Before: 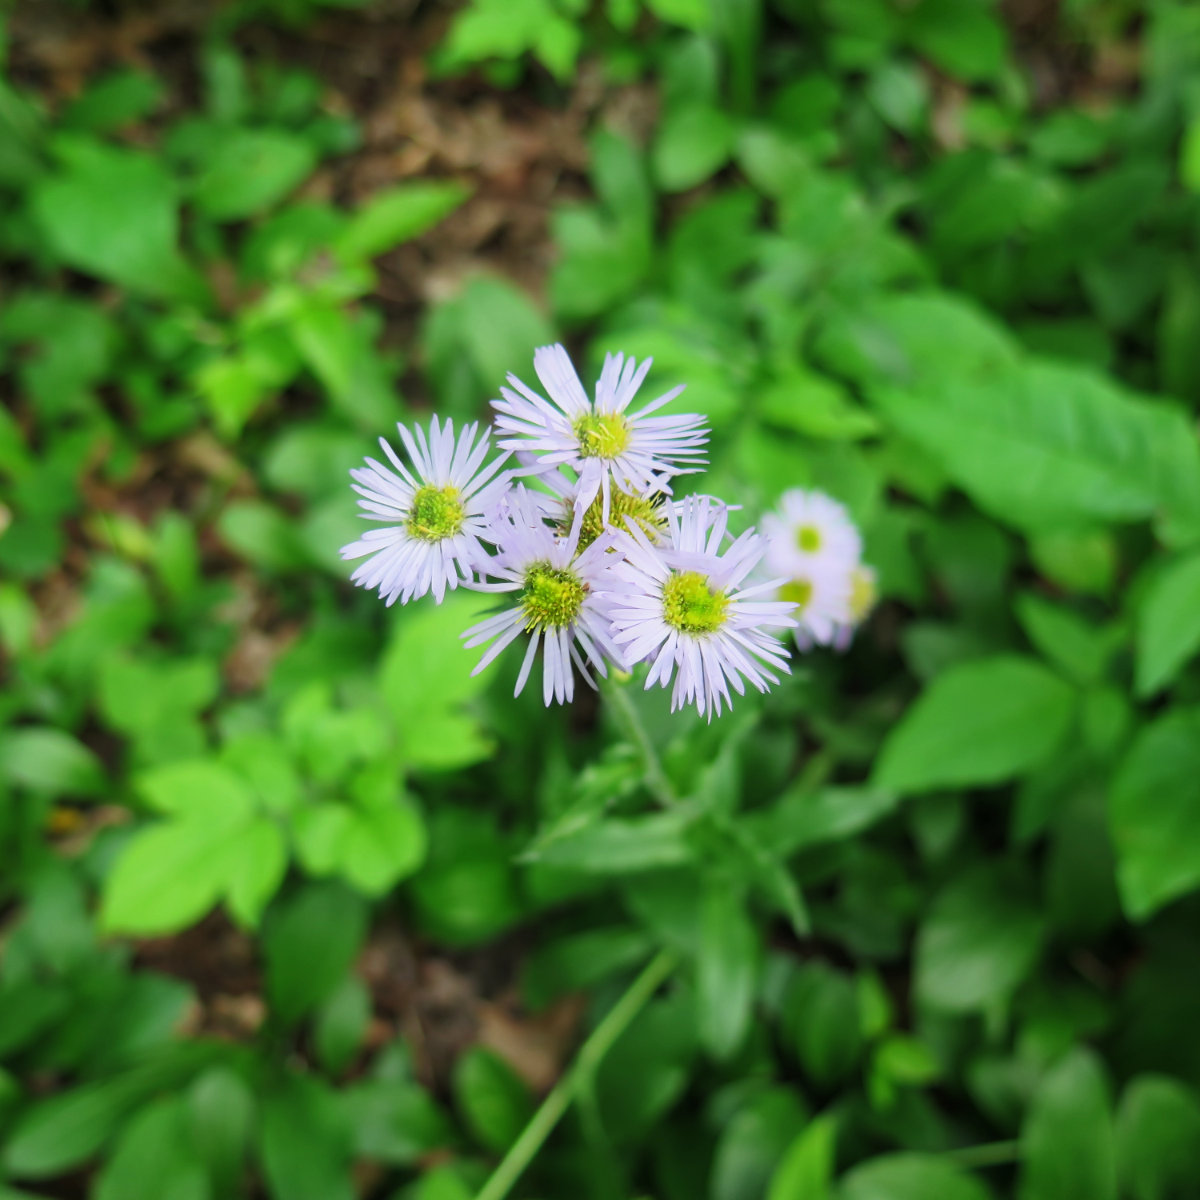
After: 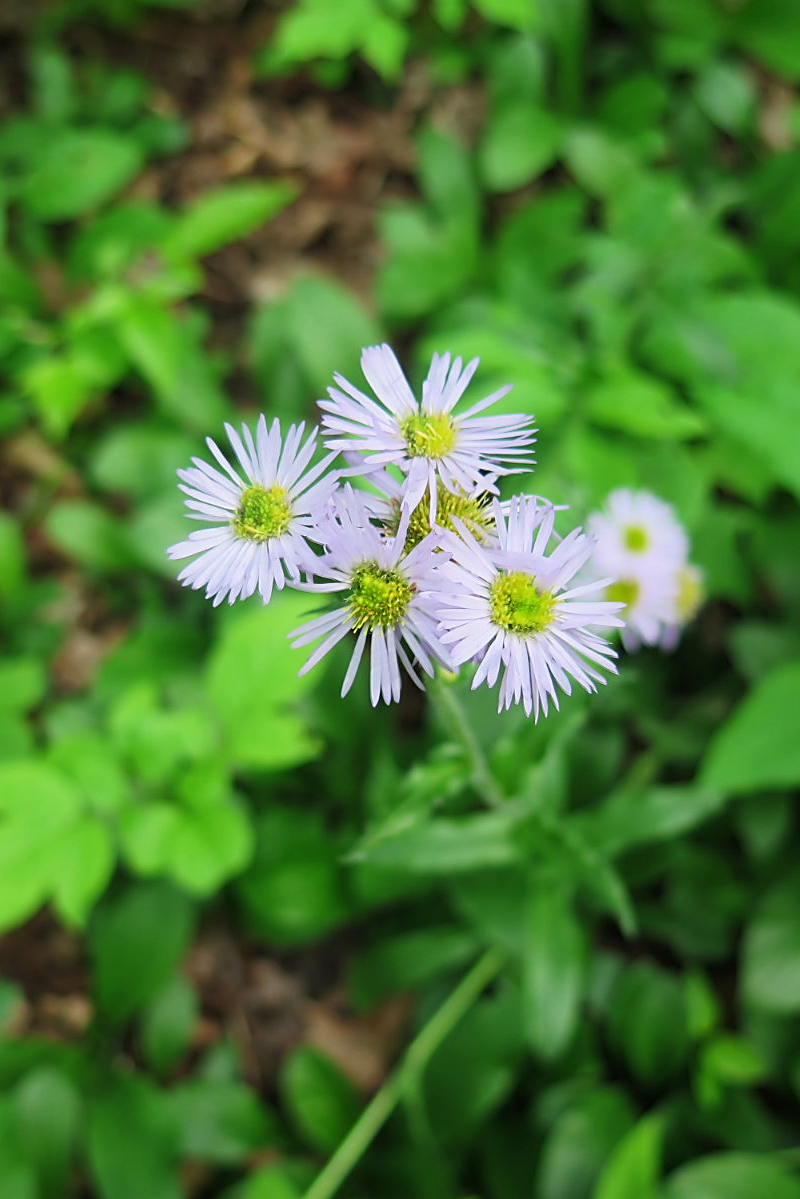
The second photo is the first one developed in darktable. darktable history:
sharpen: on, module defaults
crop and rotate: left 14.446%, right 18.807%
